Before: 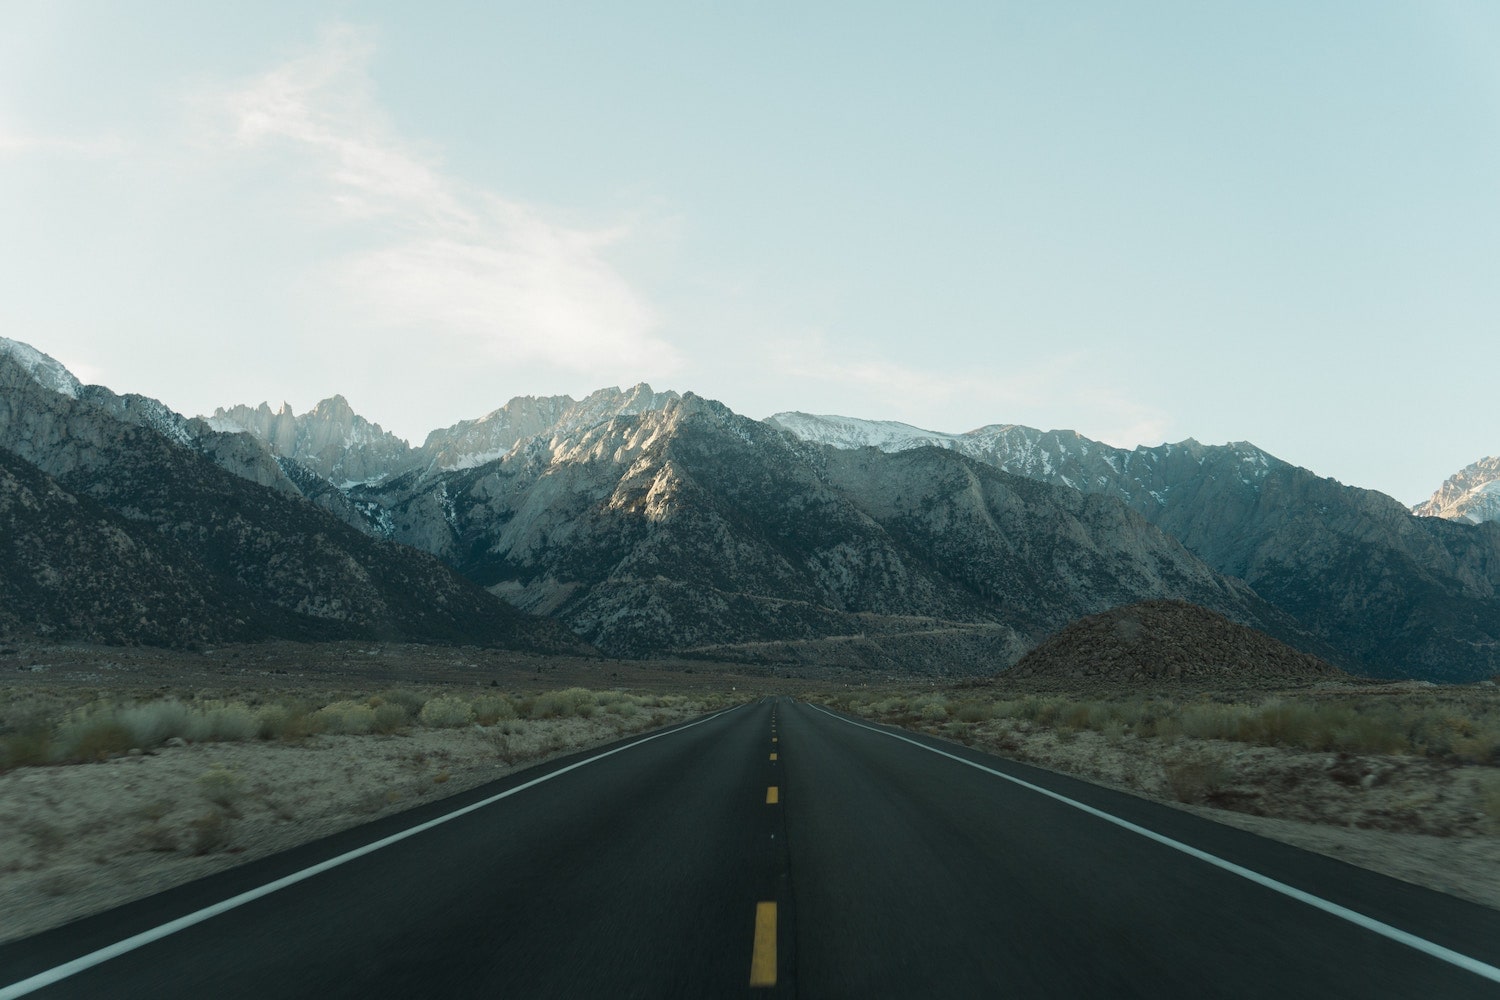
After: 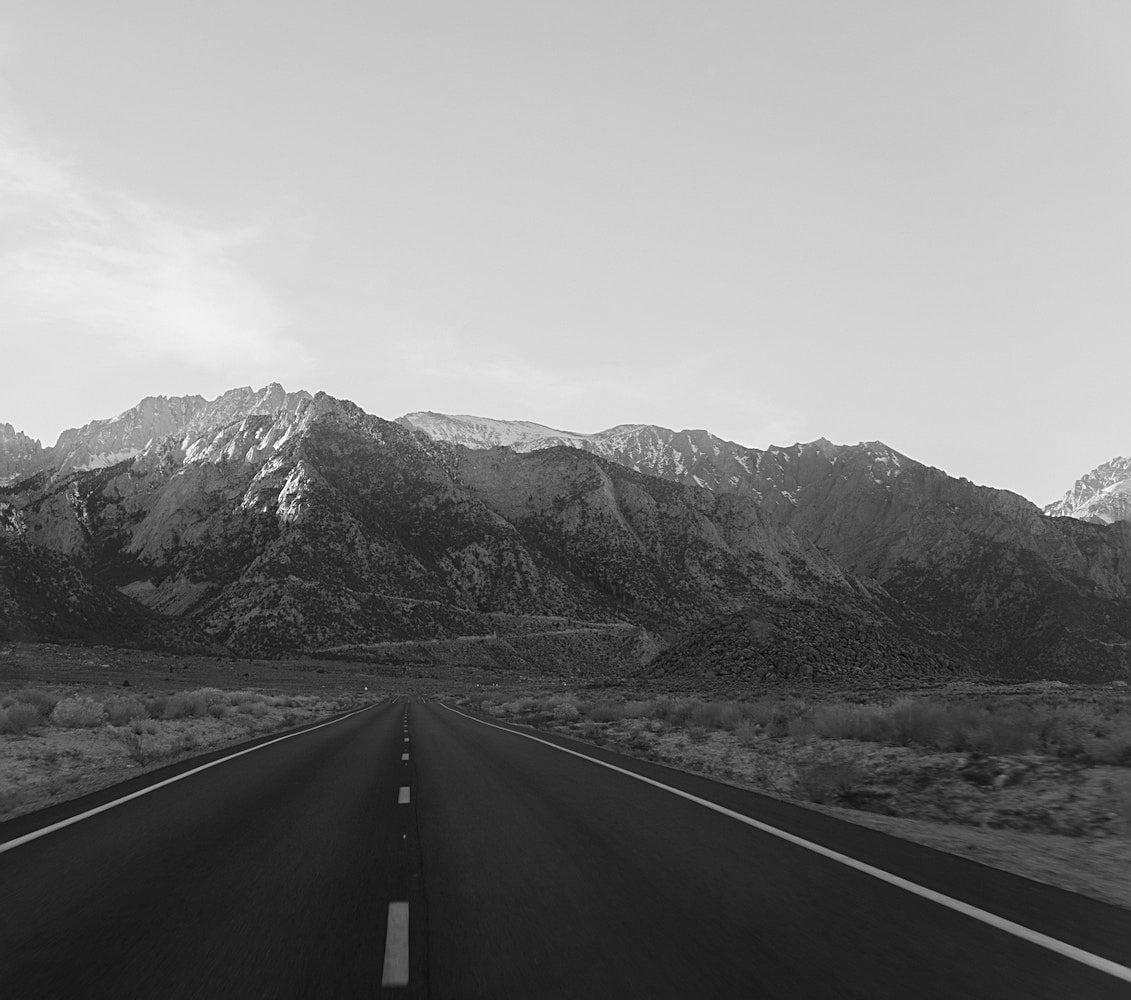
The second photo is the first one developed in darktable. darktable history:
monochrome: a 32, b 64, size 2.3
crop and rotate: left 24.6%
sharpen: on, module defaults
